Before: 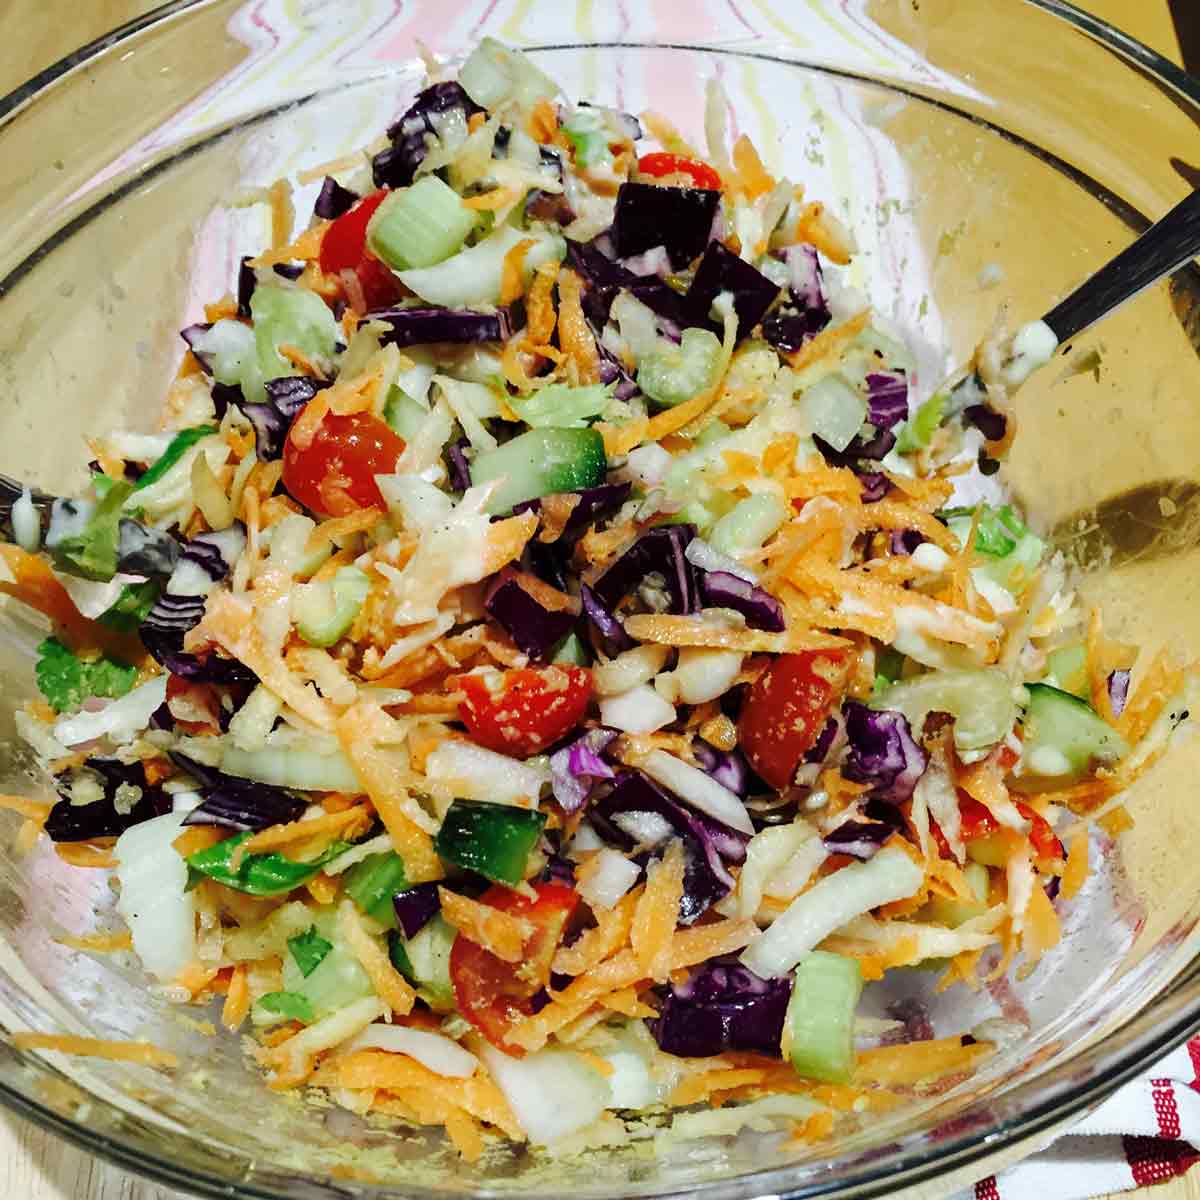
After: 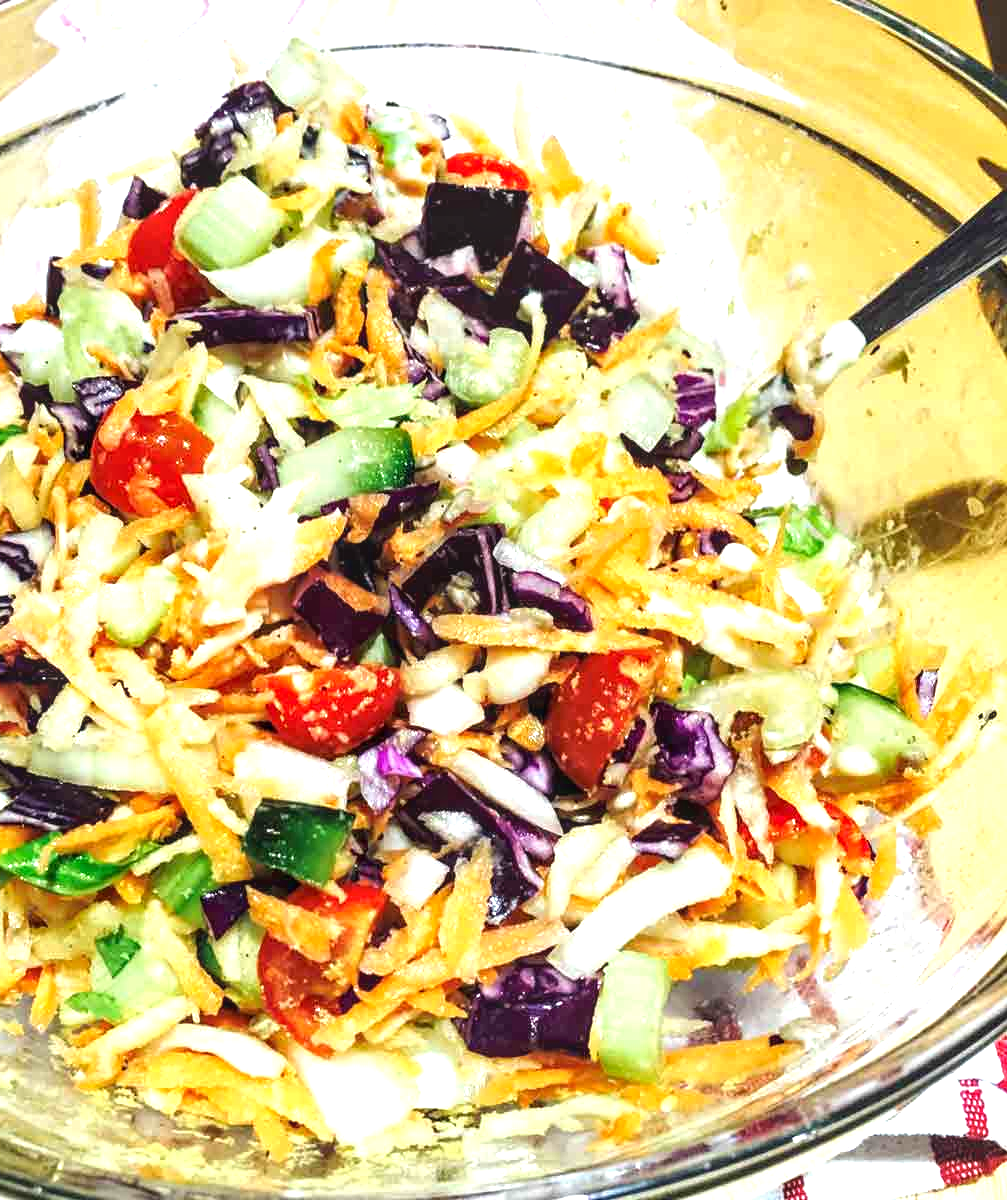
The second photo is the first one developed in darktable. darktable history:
exposure: black level correction 0, exposure 1.028 EV, compensate highlight preservation false
crop: left 16.07%
local contrast: on, module defaults
